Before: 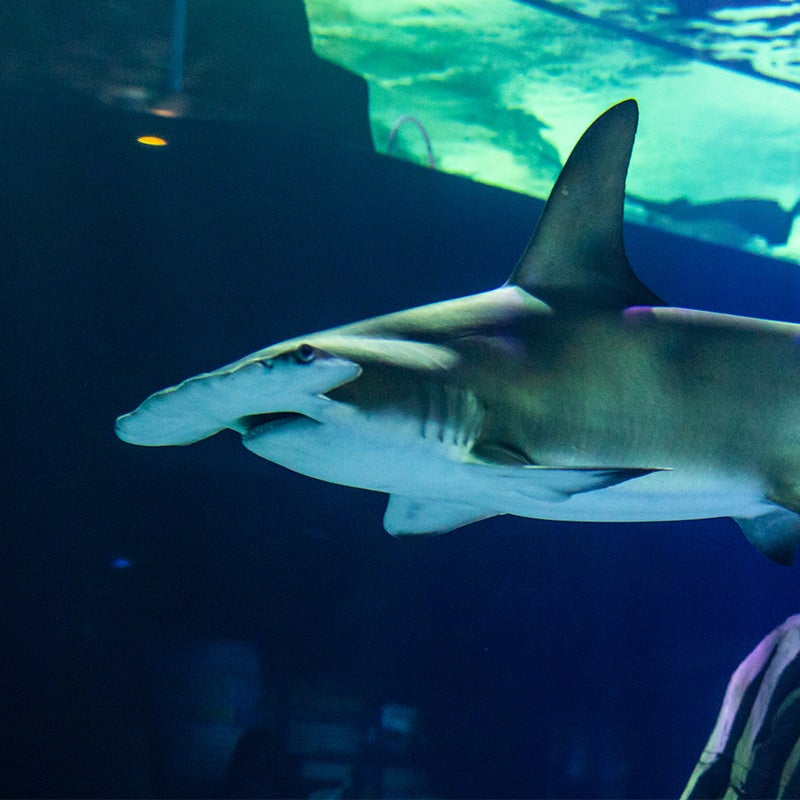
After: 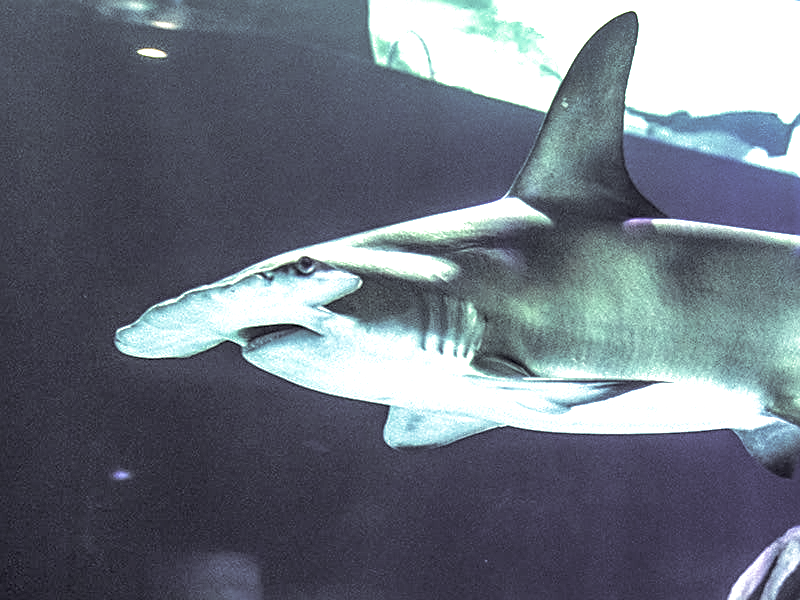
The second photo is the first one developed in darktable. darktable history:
white balance: red 0.967, blue 1.049
crop: top 11.038%, bottom 13.962%
split-toning: shadows › hue 36°, shadows › saturation 0.05, highlights › hue 10.8°, highlights › saturation 0.15, compress 40%
local contrast: highlights 25%, detail 150%
sharpen: on, module defaults
shadows and highlights: shadows 37.27, highlights -28.18, soften with gaussian
exposure: black level correction 0.001, exposure 1.719 EV, compensate exposure bias true, compensate highlight preservation false
color correction: highlights a* -20.17, highlights b* 20.27, shadows a* 20.03, shadows b* -20.46, saturation 0.43
